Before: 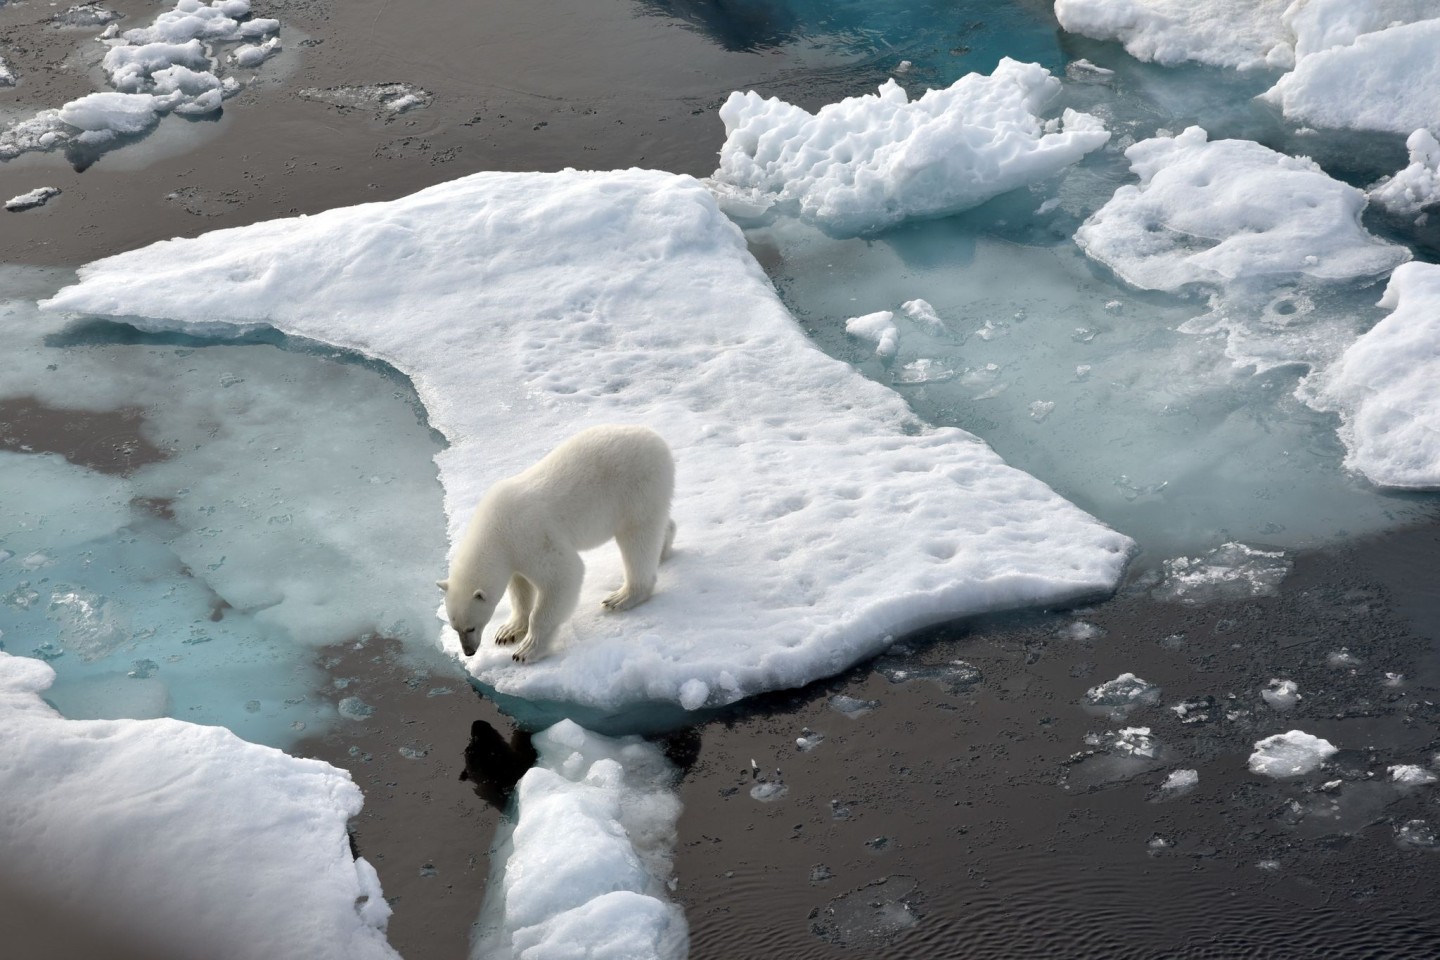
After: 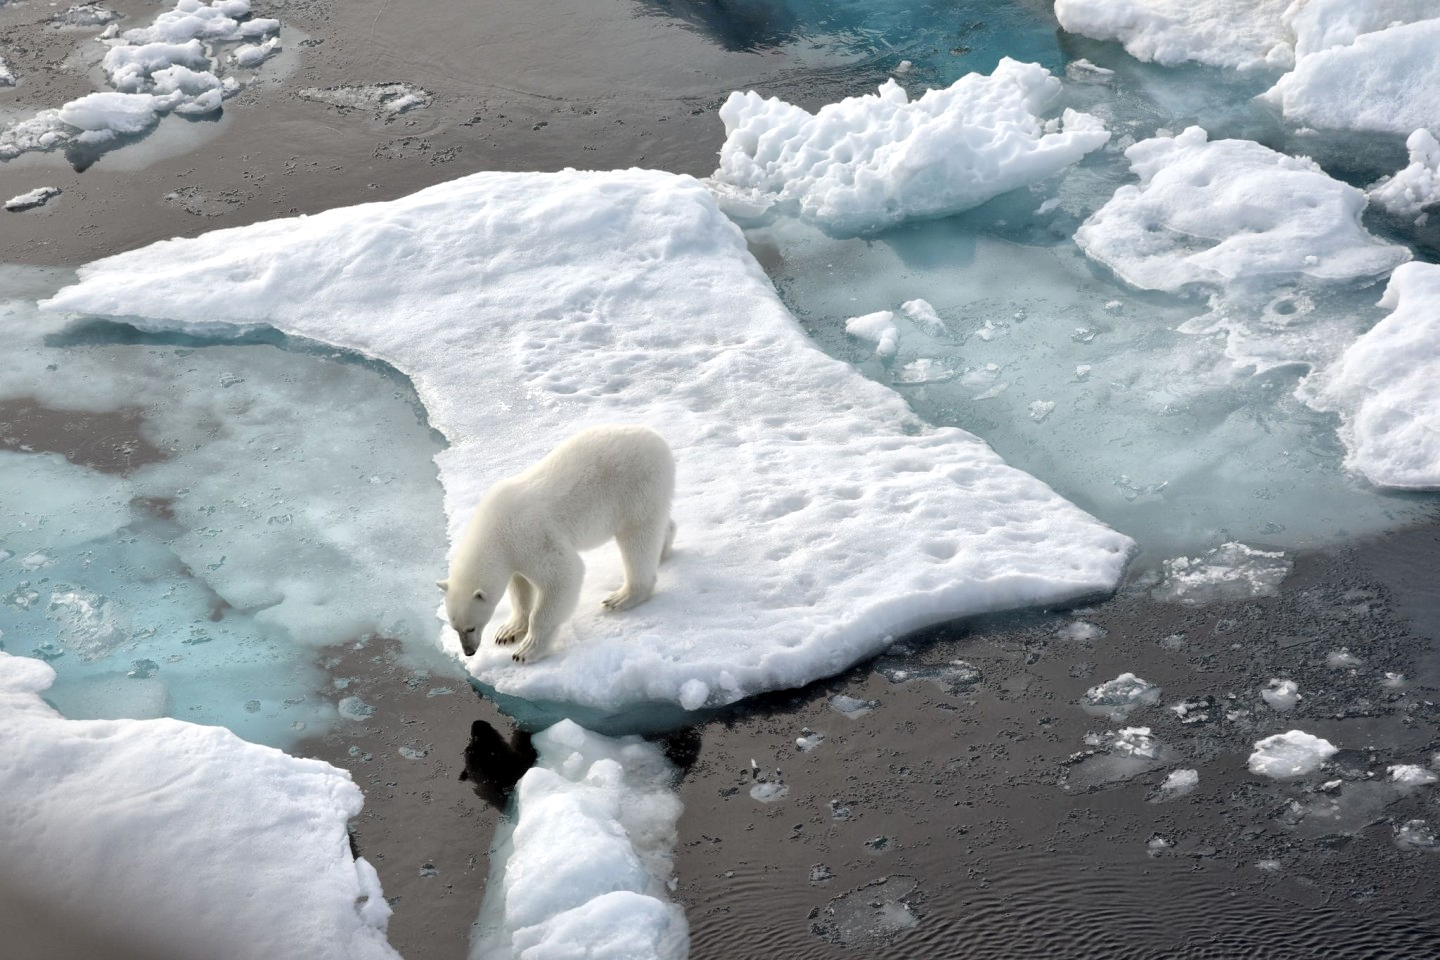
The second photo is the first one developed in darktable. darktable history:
global tonemap: drago (1, 100), detail 1
exposure: compensate highlight preservation false
